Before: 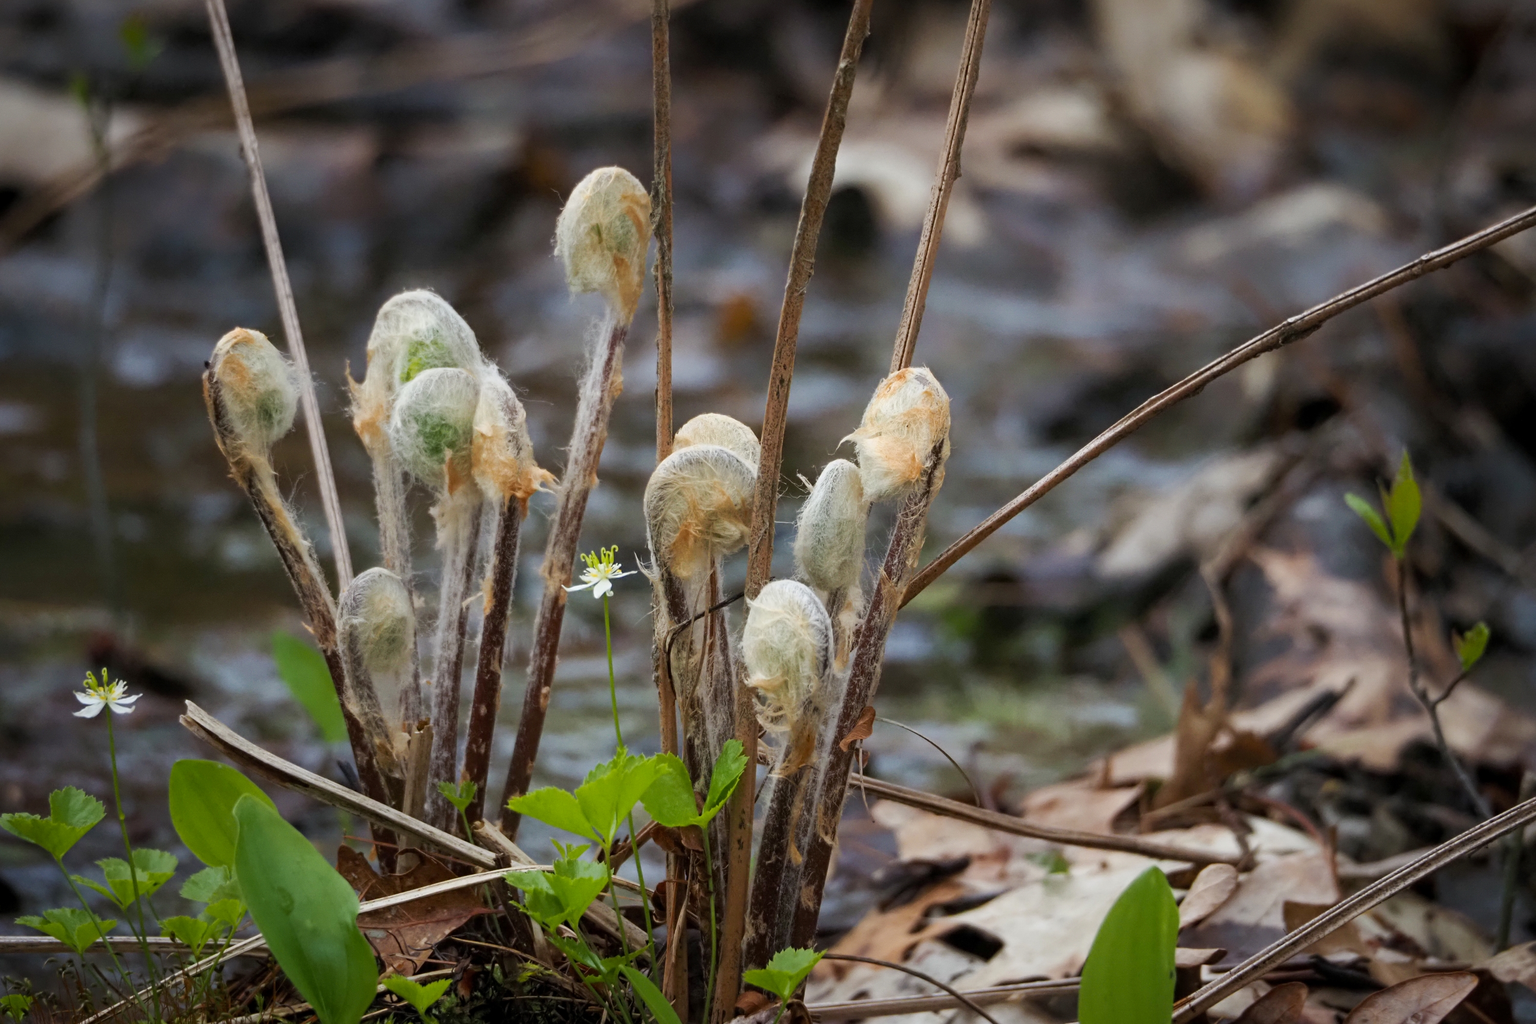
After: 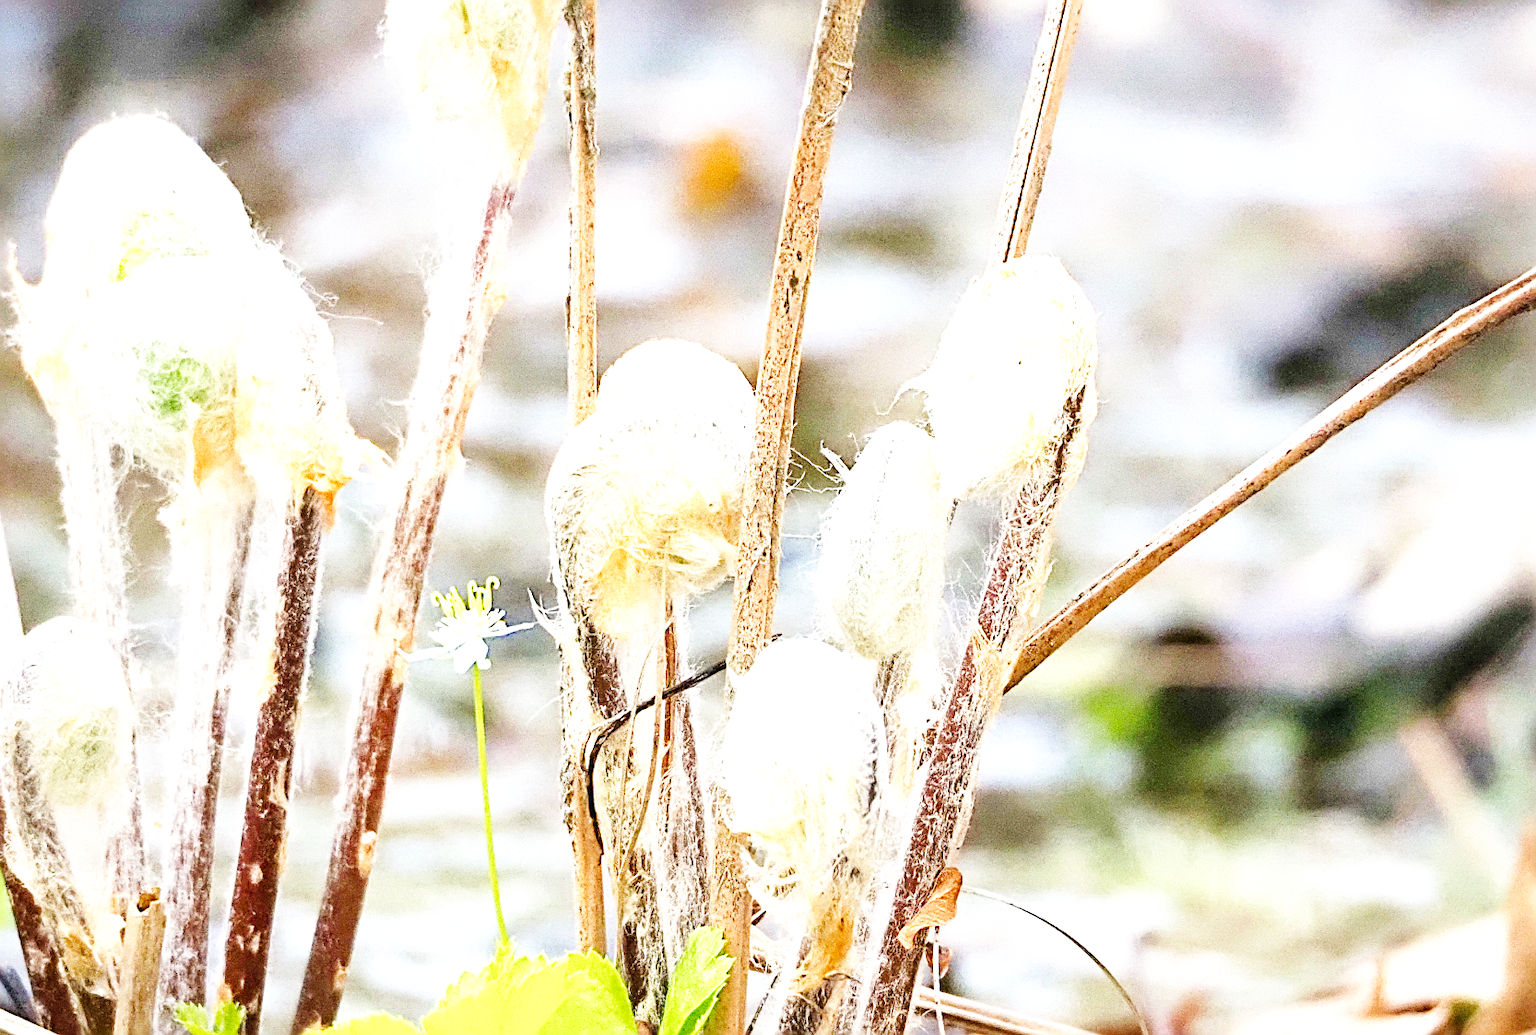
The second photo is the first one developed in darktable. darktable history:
sharpen: amount 0.886
crop and rotate: left 22.223%, top 21.978%, right 22.237%, bottom 21.833%
exposure: black level correction 0.001, exposure 1.814 EV, compensate highlight preservation false
base curve: curves: ch0 [(0, 0.003) (0.001, 0.002) (0.006, 0.004) (0.02, 0.022) (0.048, 0.086) (0.094, 0.234) (0.162, 0.431) (0.258, 0.629) (0.385, 0.8) (0.548, 0.918) (0.751, 0.988) (1, 1)], preserve colors none
